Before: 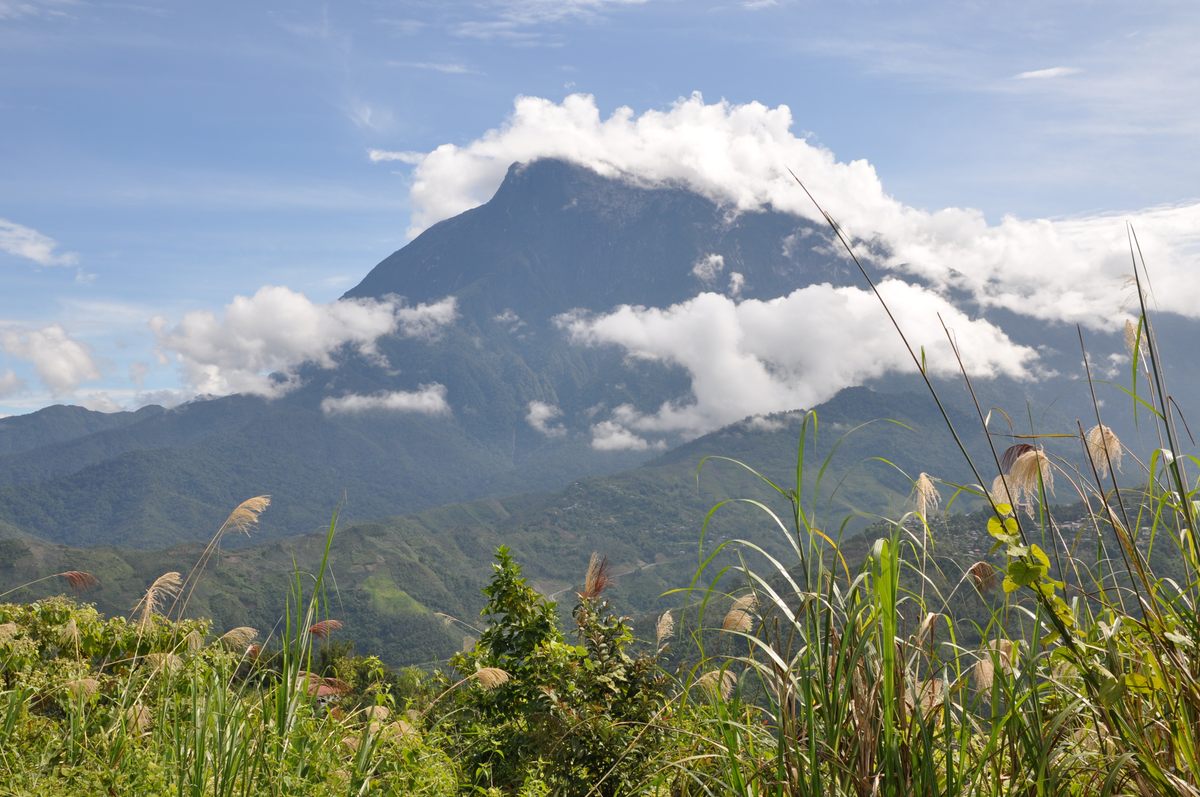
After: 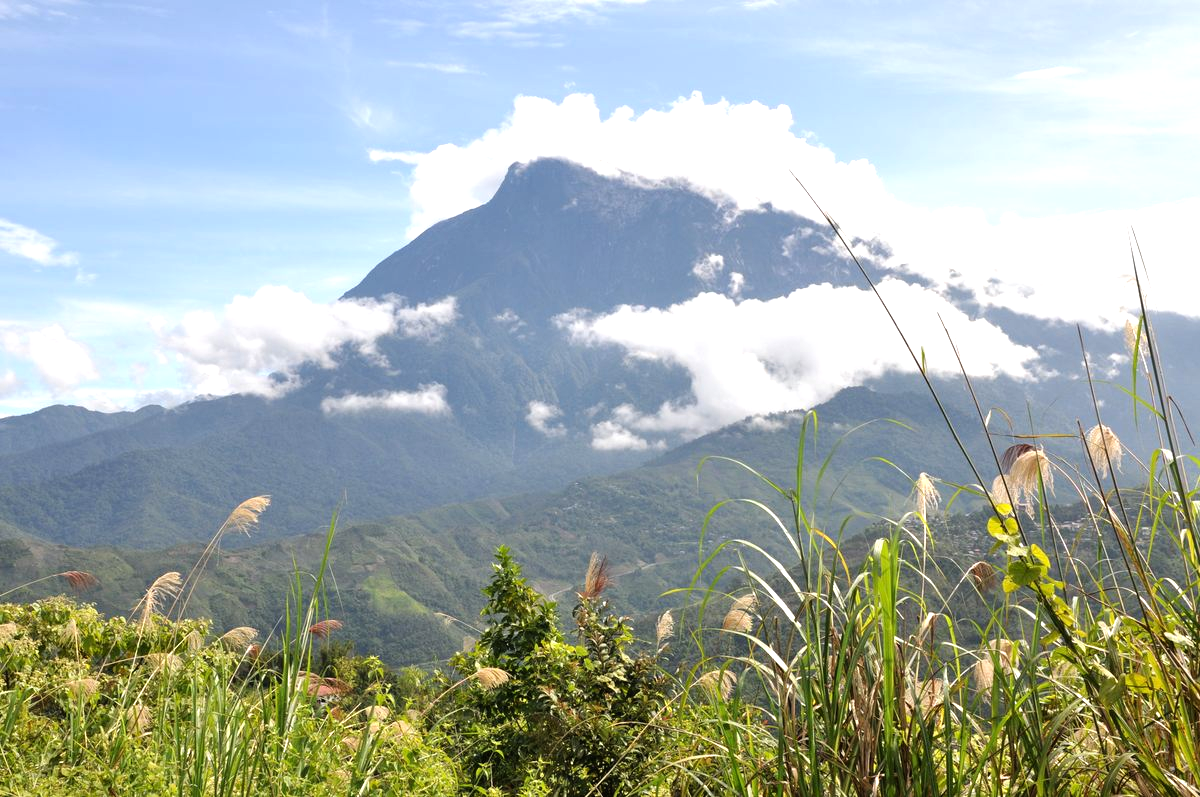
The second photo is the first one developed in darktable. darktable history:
tone equalizer: -8 EV -0.726 EV, -7 EV -0.697 EV, -6 EV -0.616 EV, -5 EV -0.398 EV, -3 EV 0.37 EV, -2 EV 0.6 EV, -1 EV 0.701 EV, +0 EV 0.765 EV
